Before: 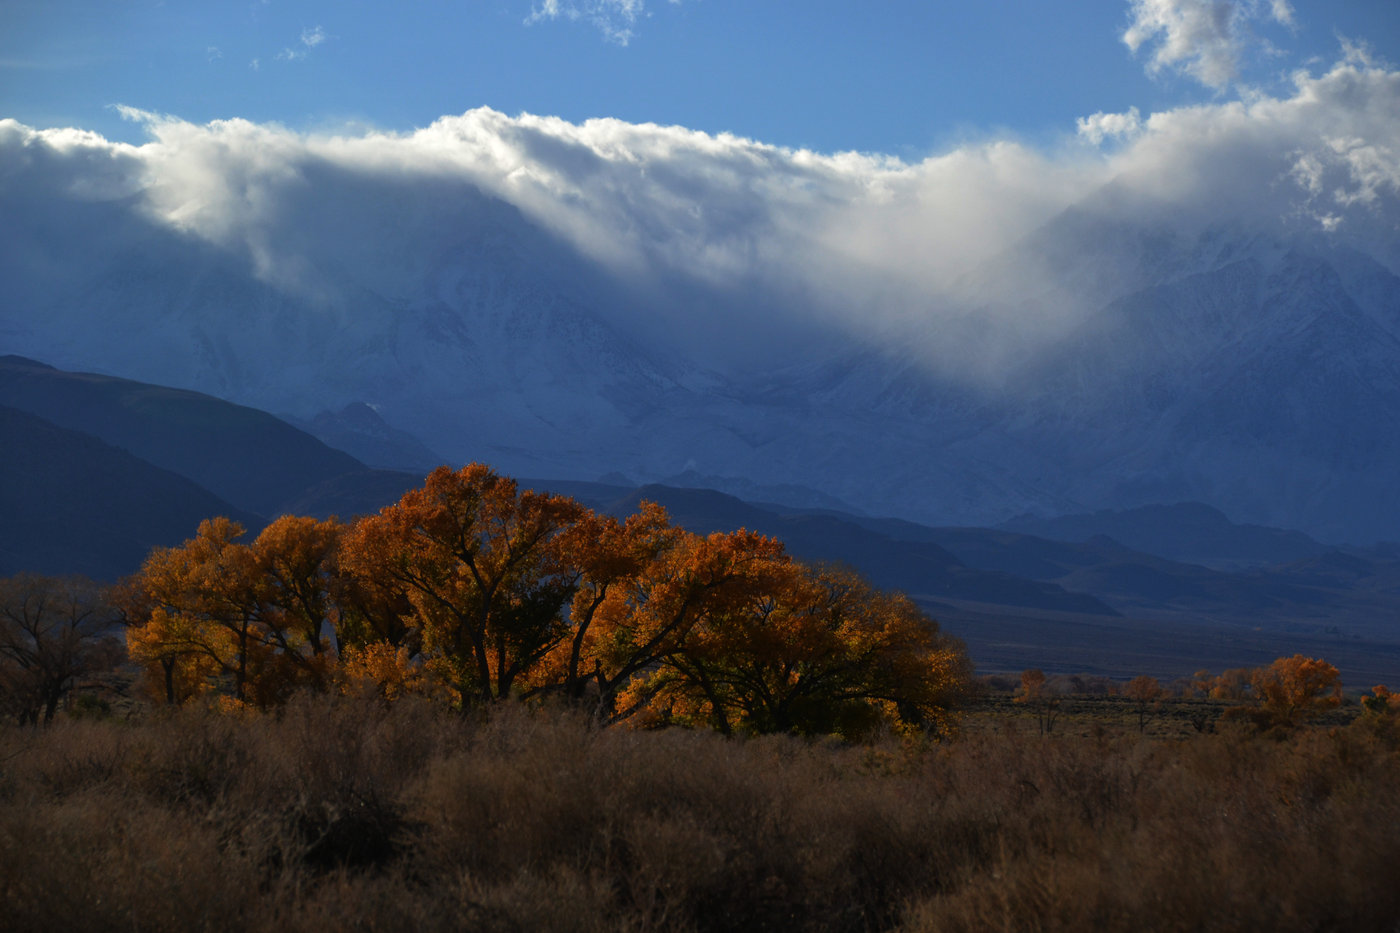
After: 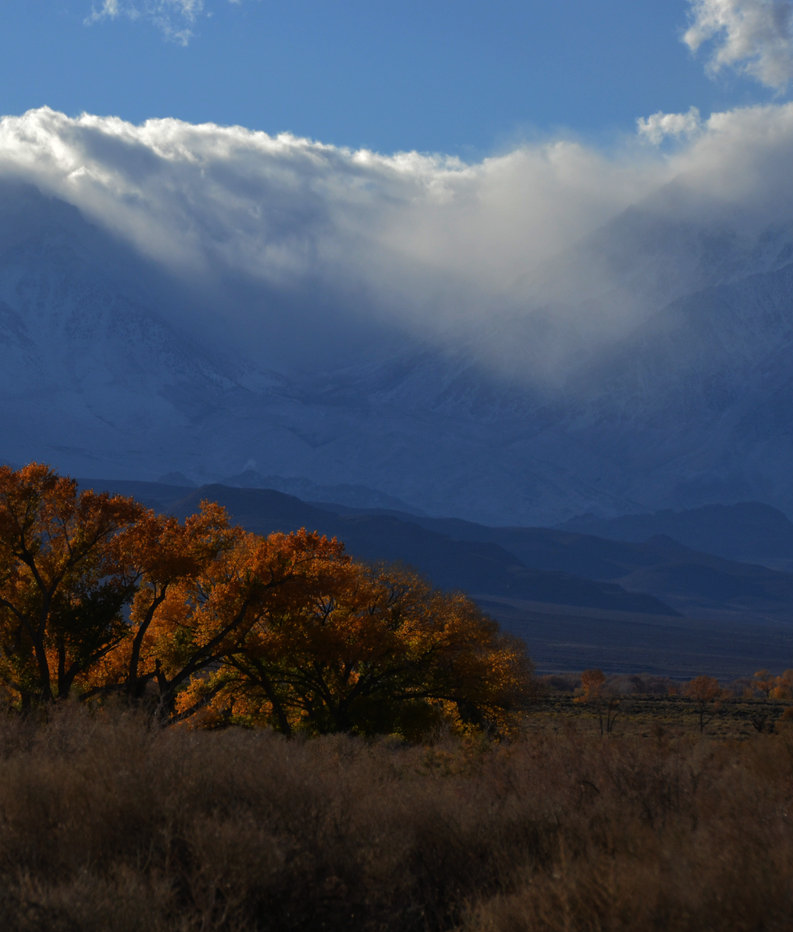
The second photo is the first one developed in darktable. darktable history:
rgb curve: curves: ch0 [(0, 0) (0.175, 0.154) (0.785, 0.663) (1, 1)]
crop: left 31.458%, top 0%, right 11.876%
